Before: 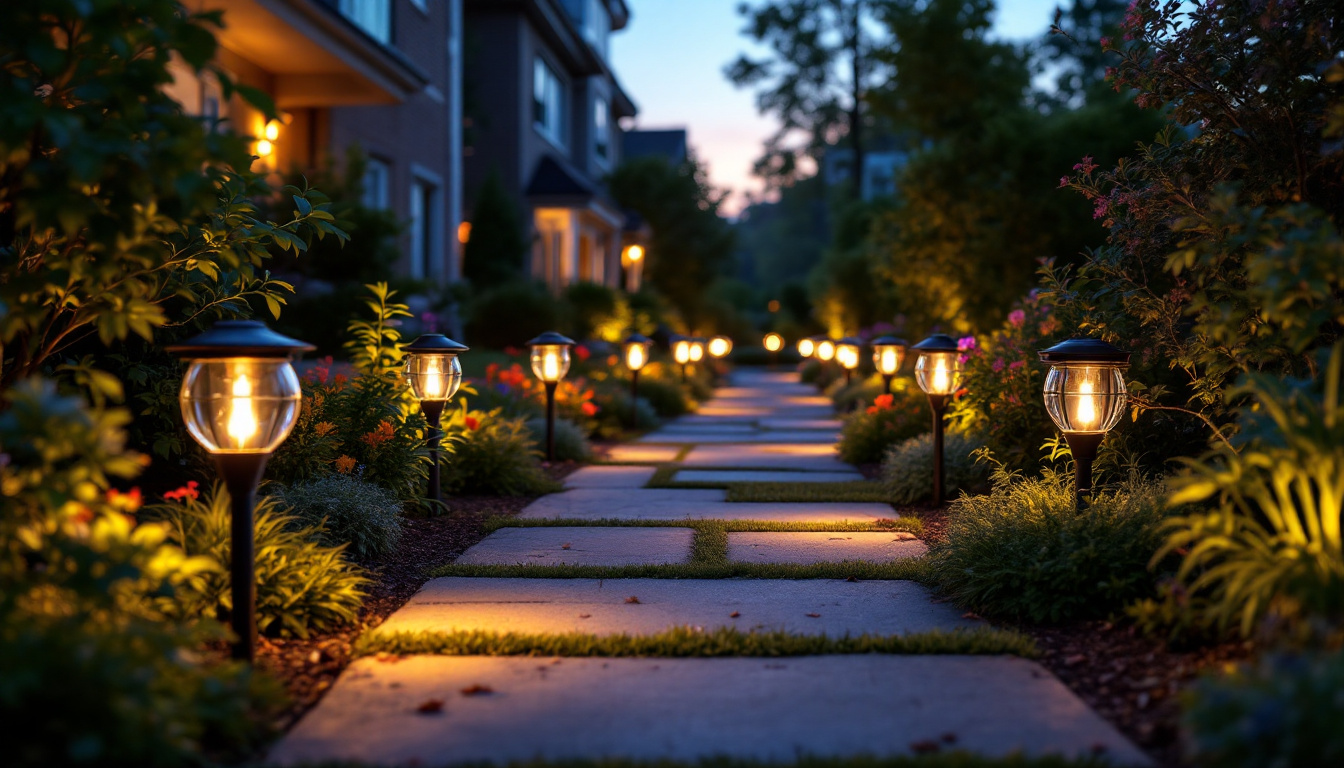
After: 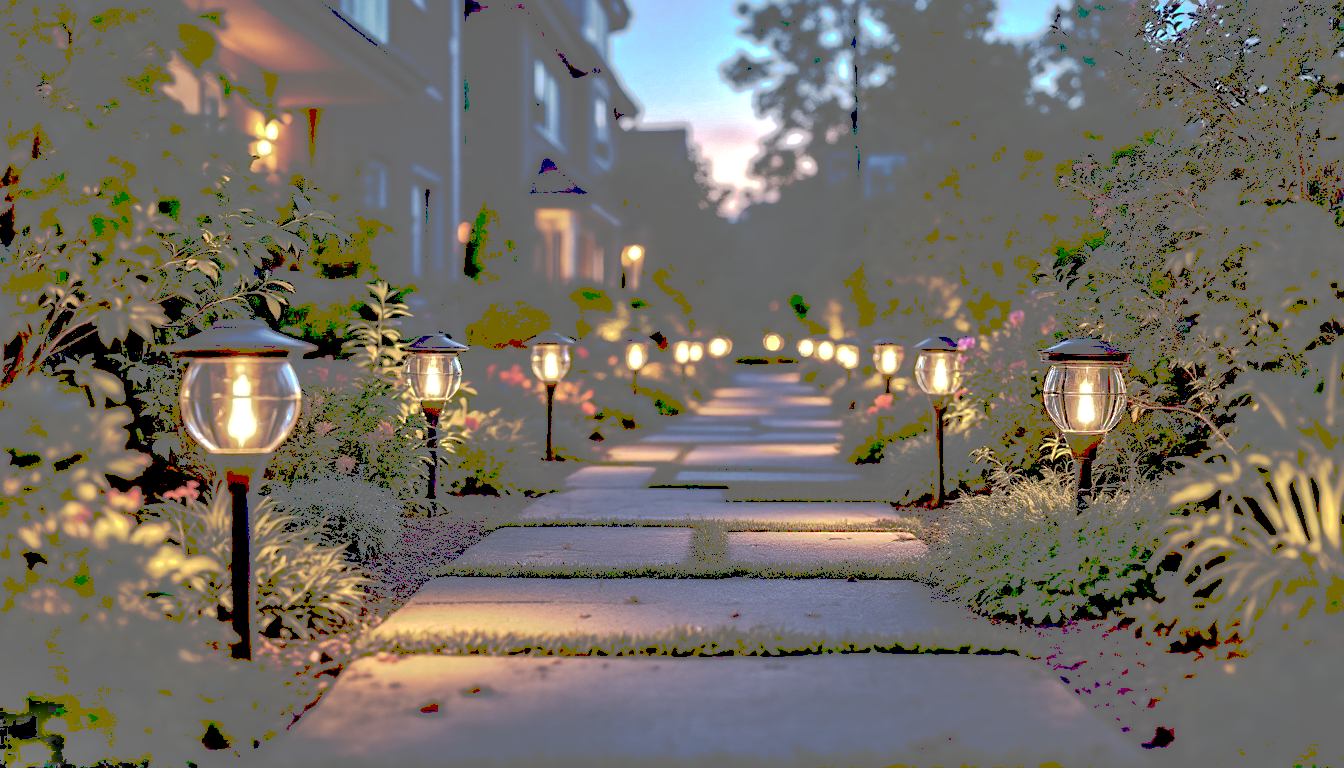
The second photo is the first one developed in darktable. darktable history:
sharpen: on, module defaults
tone curve: curves: ch0 [(0, 0) (0.003, 0.43) (0.011, 0.433) (0.025, 0.434) (0.044, 0.436) (0.069, 0.439) (0.1, 0.442) (0.136, 0.446) (0.177, 0.449) (0.224, 0.454) (0.277, 0.462) (0.335, 0.488) (0.399, 0.524) (0.468, 0.566) (0.543, 0.615) (0.623, 0.666) (0.709, 0.718) (0.801, 0.761) (0.898, 0.801) (1, 1)], preserve colors none
shadows and highlights: soften with gaussian
contrast equalizer: y [[0.5, 0.5, 0.544, 0.569, 0.5, 0.5], [0.5 ×6], [0.5 ×6], [0 ×6], [0 ×6]]
local contrast: detail 130%
